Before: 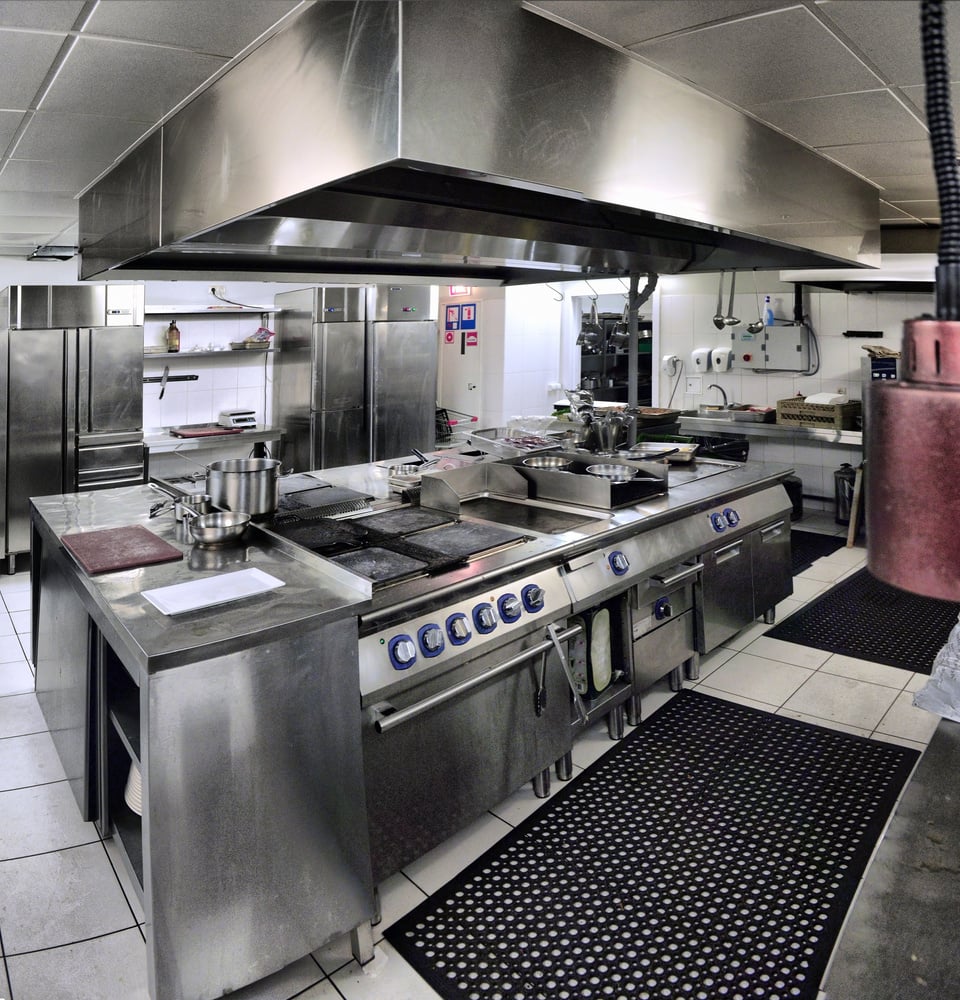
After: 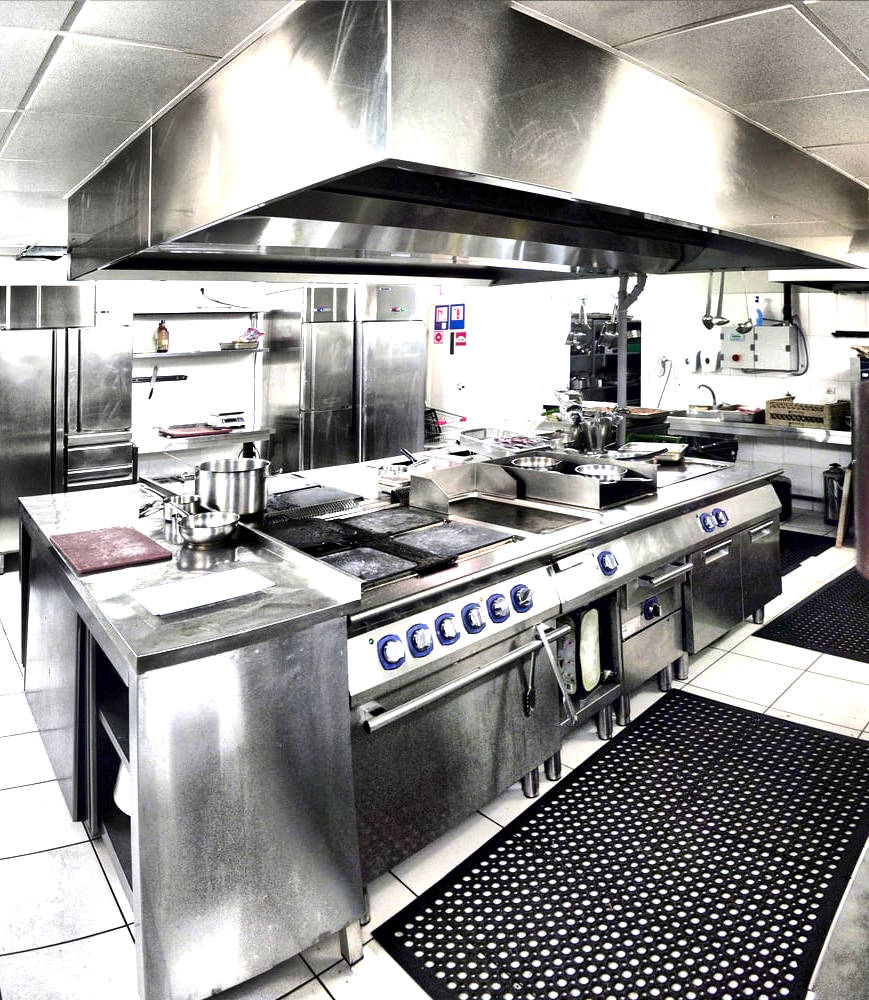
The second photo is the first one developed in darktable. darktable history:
tone equalizer: -8 EV -0.444 EV, -7 EV -0.368 EV, -6 EV -0.308 EV, -5 EV -0.189 EV, -3 EV 0.211 EV, -2 EV 0.315 EV, -1 EV 0.368 EV, +0 EV 0.419 EV, edges refinement/feathering 500, mask exposure compensation -1.57 EV, preserve details no
exposure: exposure 1 EV, compensate highlight preservation false
local contrast: mode bilateral grid, contrast 25, coarseness 47, detail 151%, midtone range 0.2
crop and rotate: left 1.204%, right 8.199%
